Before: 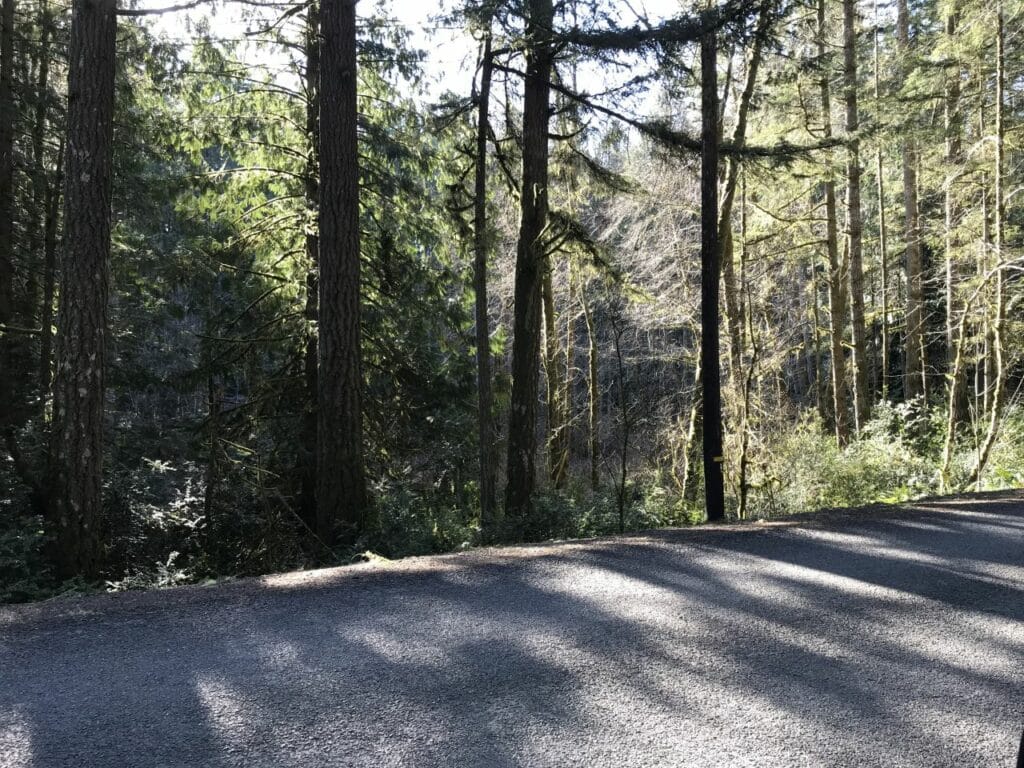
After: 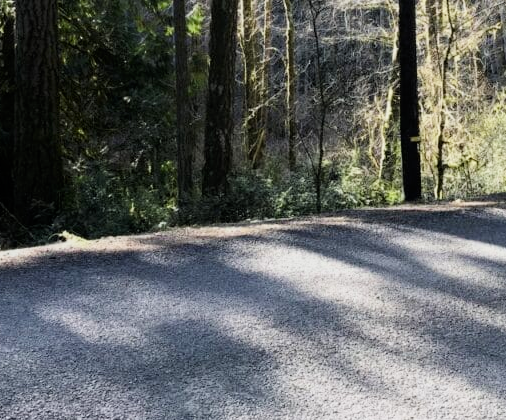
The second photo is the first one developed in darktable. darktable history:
crop: left 29.672%, top 41.786%, right 20.851%, bottom 3.487%
shadows and highlights: shadows -70, highlights 35, soften with gaussian
exposure: black level correction 0, exposure 0.7 EV, compensate exposure bias true, compensate highlight preservation false
filmic rgb: black relative exposure -7.65 EV, white relative exposure 4.56 EV, hardness 3.61, color science v6 (2022)
